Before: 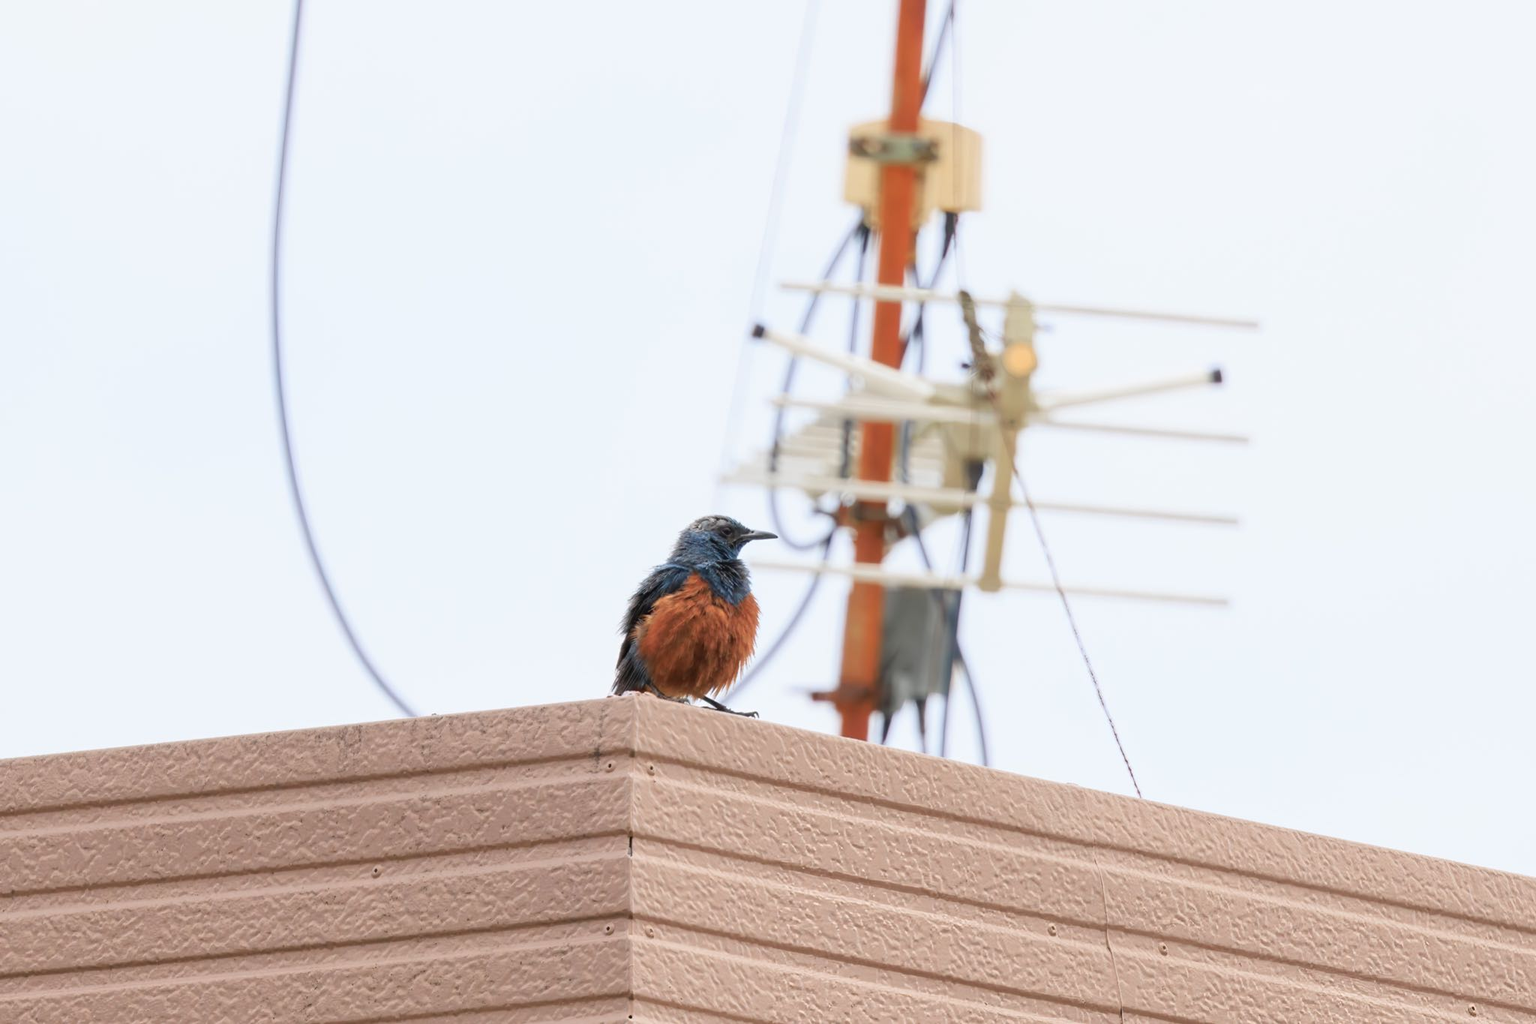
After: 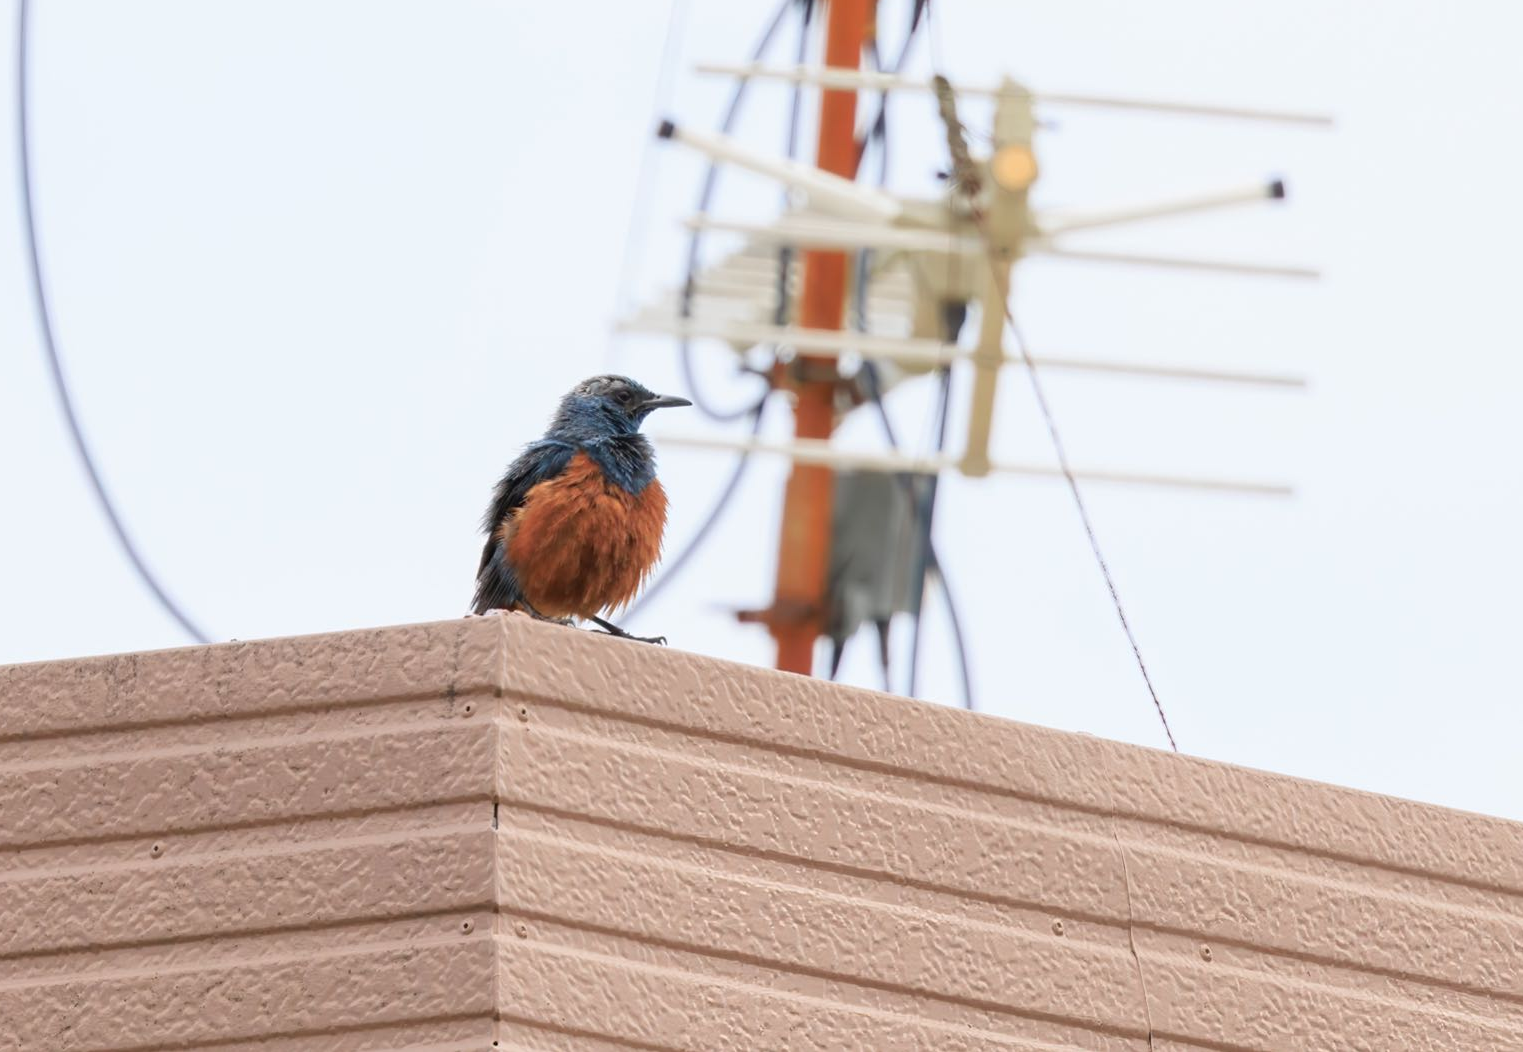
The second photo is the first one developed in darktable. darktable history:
crop: left 16.879%, top 22.879%, right 8.744%
